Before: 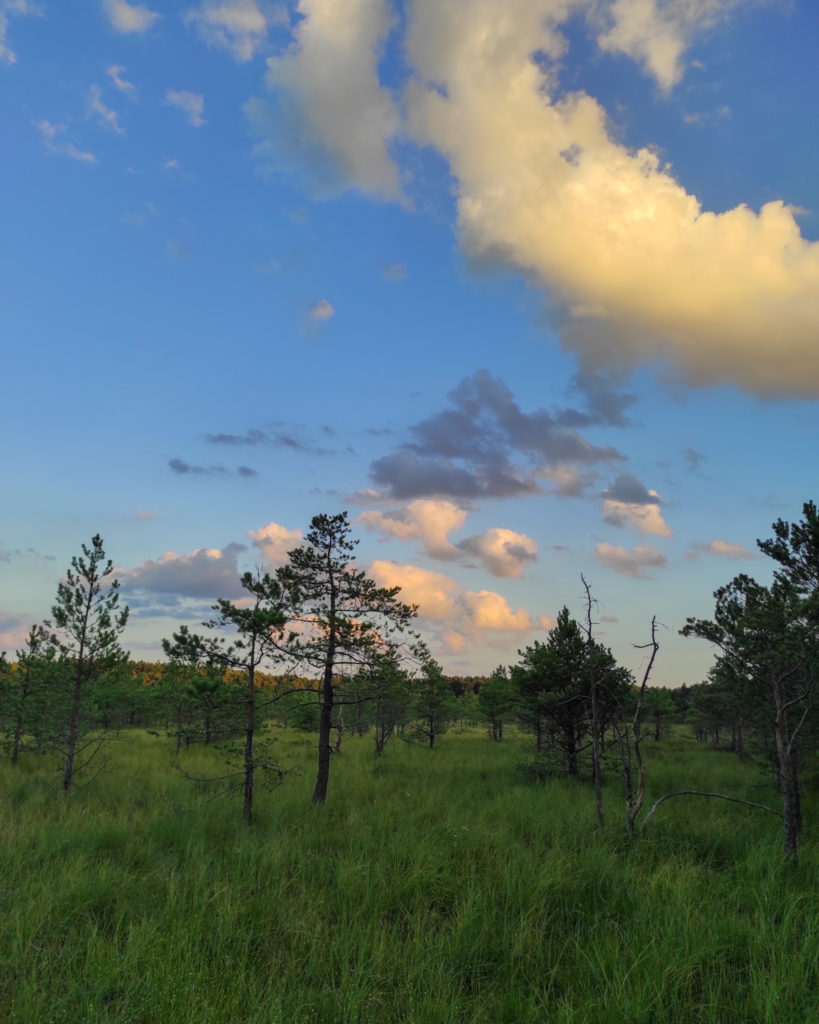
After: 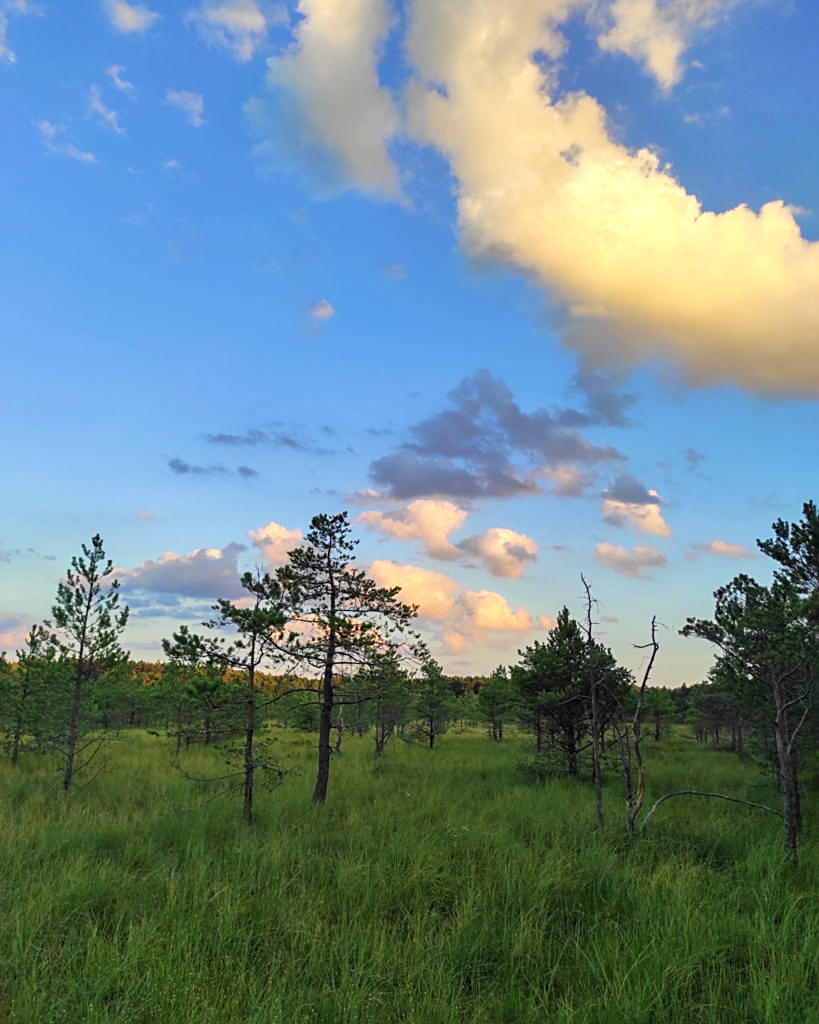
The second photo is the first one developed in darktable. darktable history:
velvia: on, module defaults
sharpen: amount 0.496
exposure: black level correction 0, exposure 0.498 EV, compensate highlight preservation false
